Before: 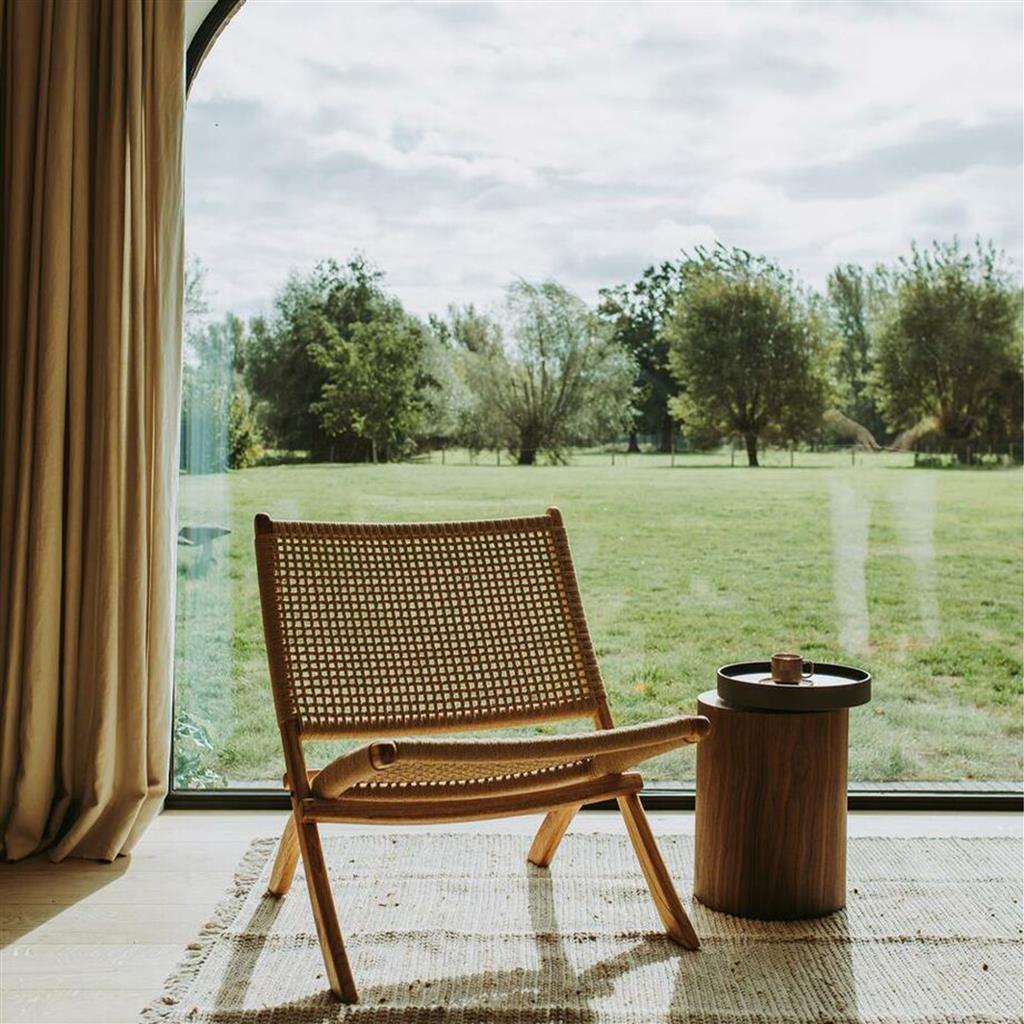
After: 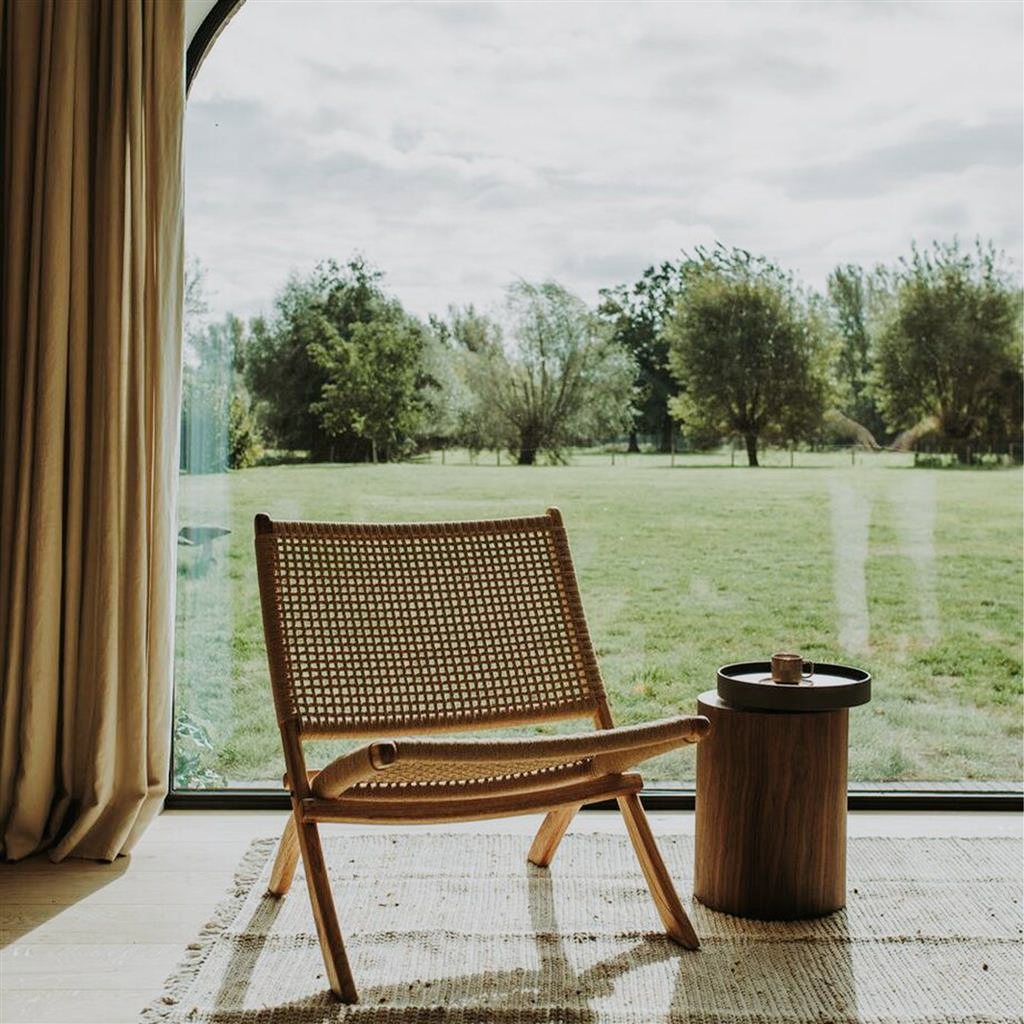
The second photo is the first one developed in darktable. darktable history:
filmic rgb: black relative exposure -11.34 EV, white relative exposure 3.23 EV, hardness 6.83, color science v4 (2020)
